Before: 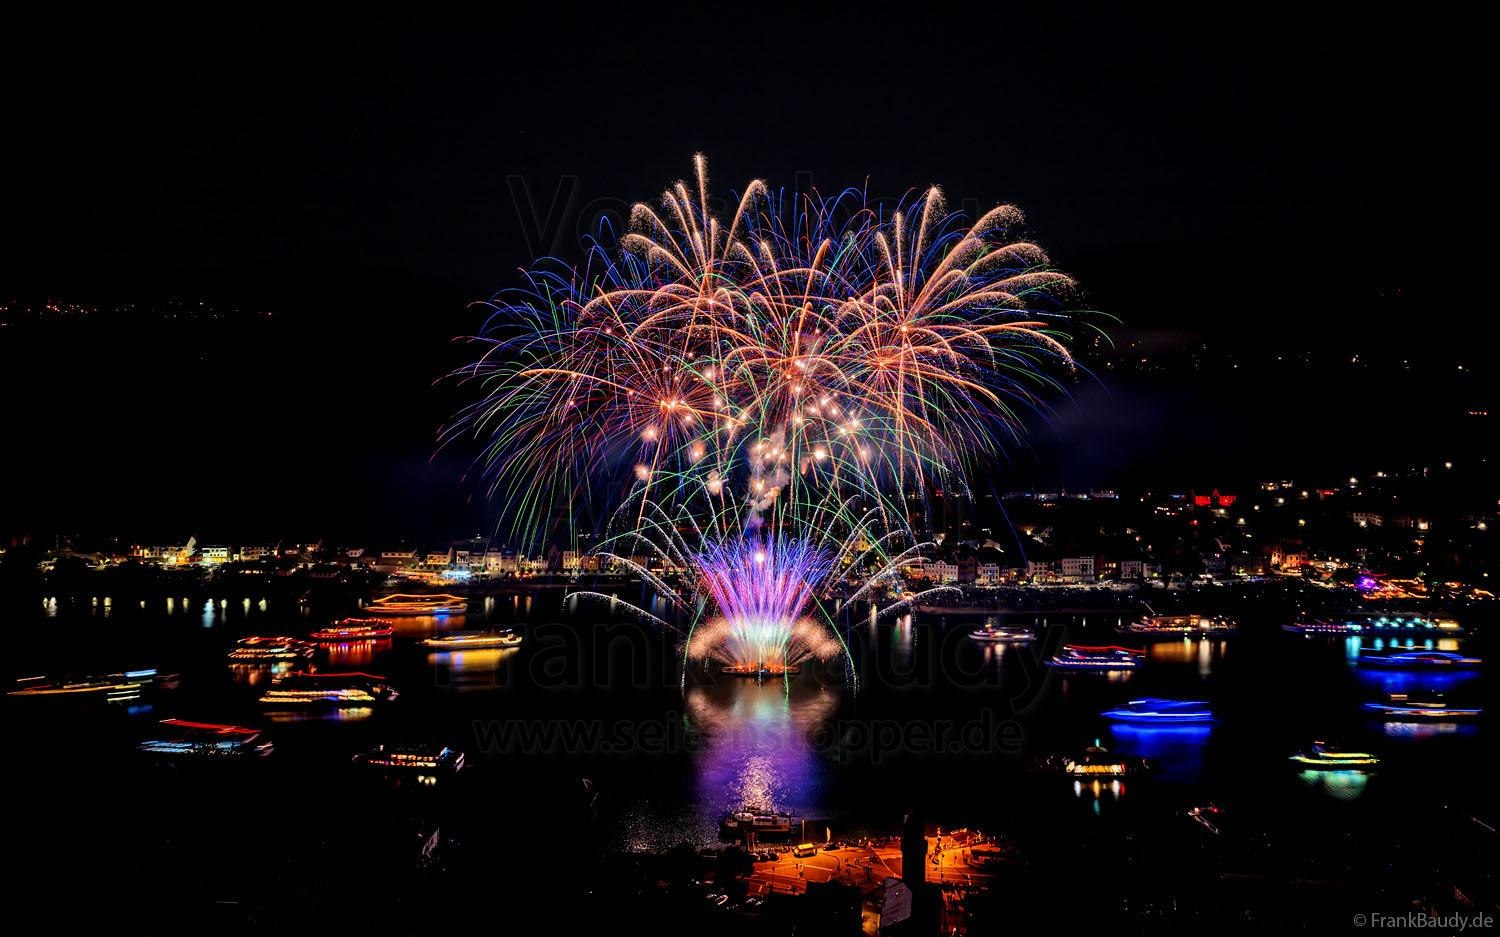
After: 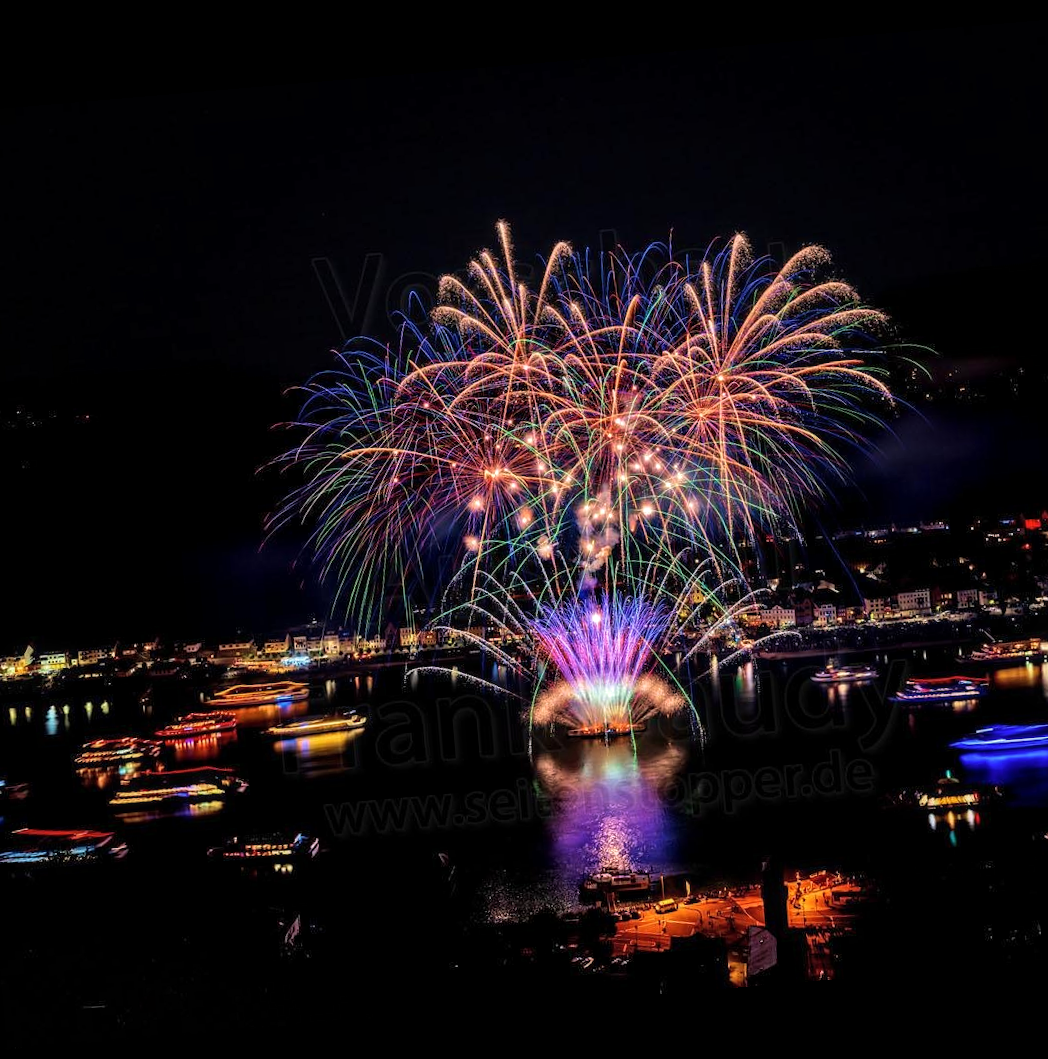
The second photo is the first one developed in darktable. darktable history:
velvia: on, module defaults
rotate and perspective: rotation -4.86°, automatic cropping off
local contrast: on, module defaults
crop and rotate: left 13.342%, right 19.991%
